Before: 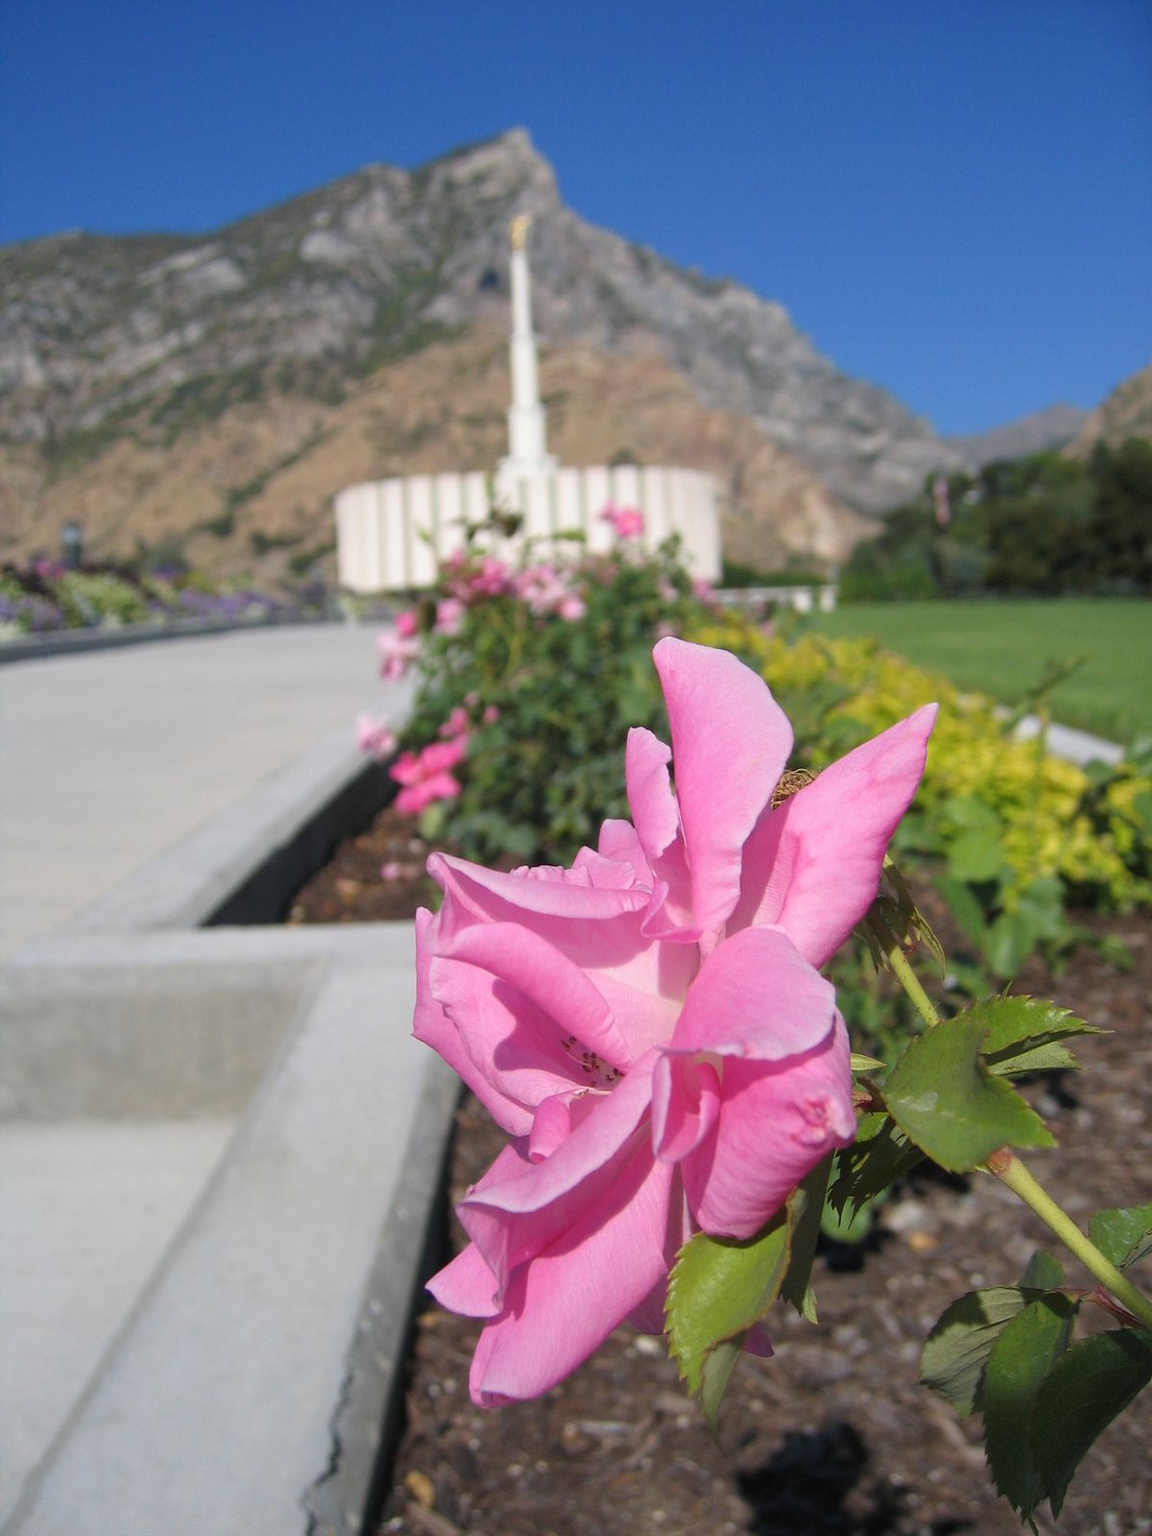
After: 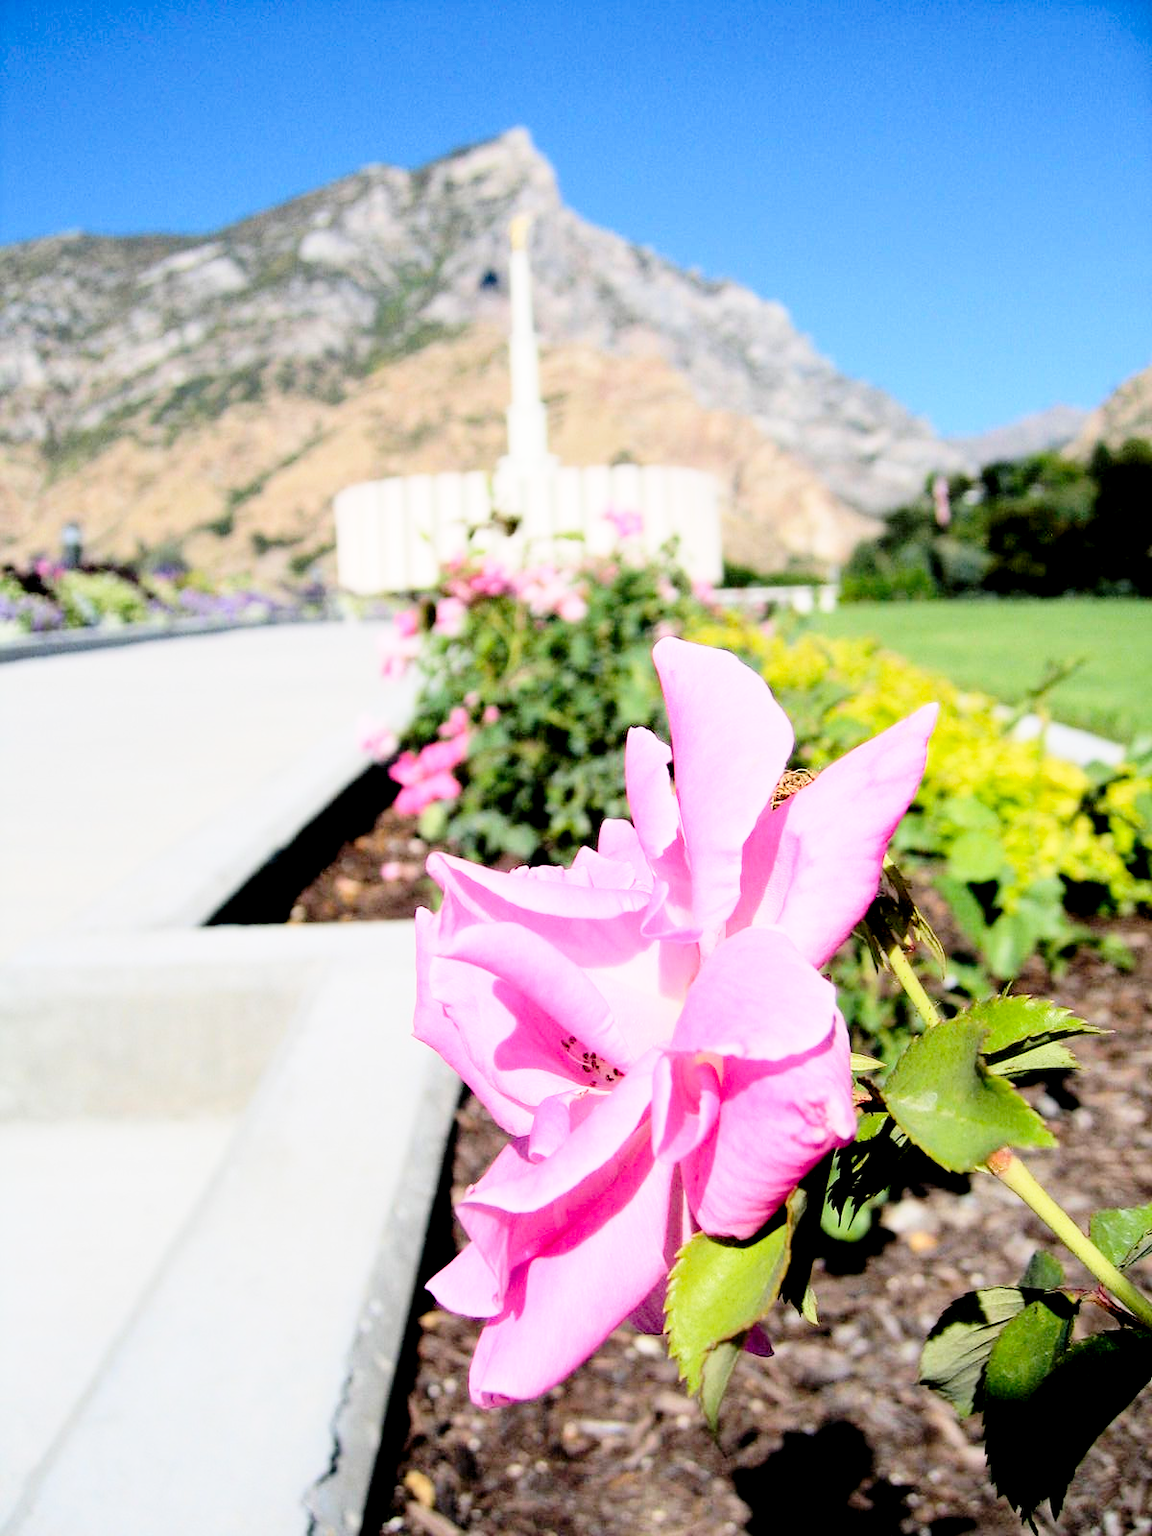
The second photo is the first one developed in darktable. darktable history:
contrast brightness saturation: contrast 0.24, brightness -0.24, saturation 0.14
base curve: curves: ch0 [(0, 0) (0.028, 0.03) (0.121, 0.232) (0.46, 0.748) (0.859, 0.968) (1, 1)], preserve colors none
rgb levels: levels [[0.027, 0.429, 0.996], [0, 0.5, 1], [0, 0.5, 1]]
